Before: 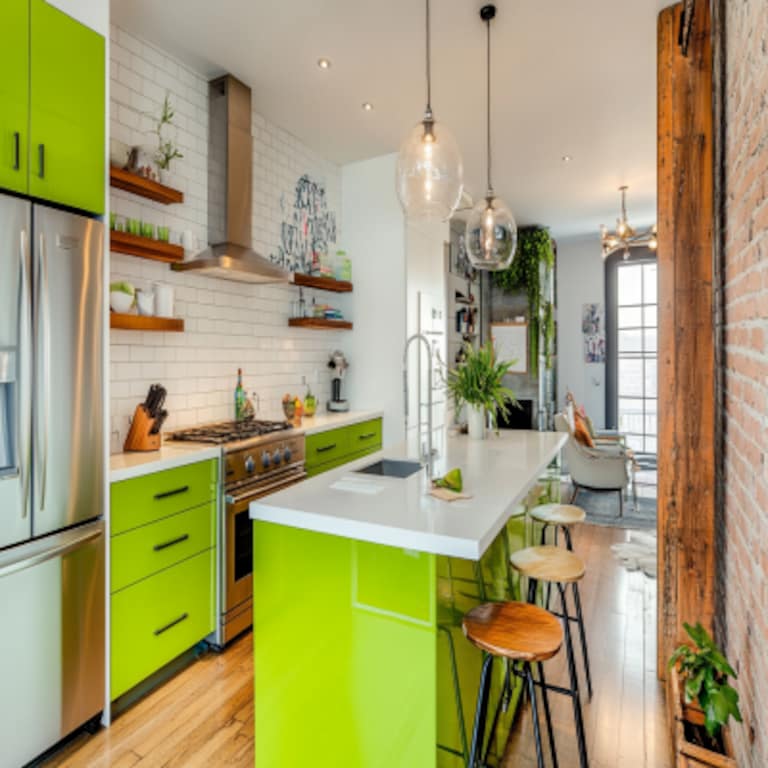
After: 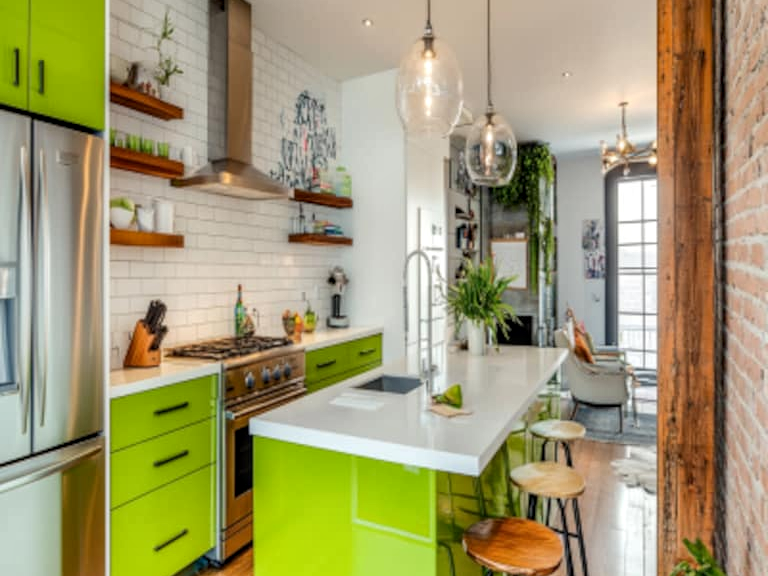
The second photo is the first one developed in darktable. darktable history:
crop: top 11.038%, bottom 13.962%
local contrast: on, module defaults
